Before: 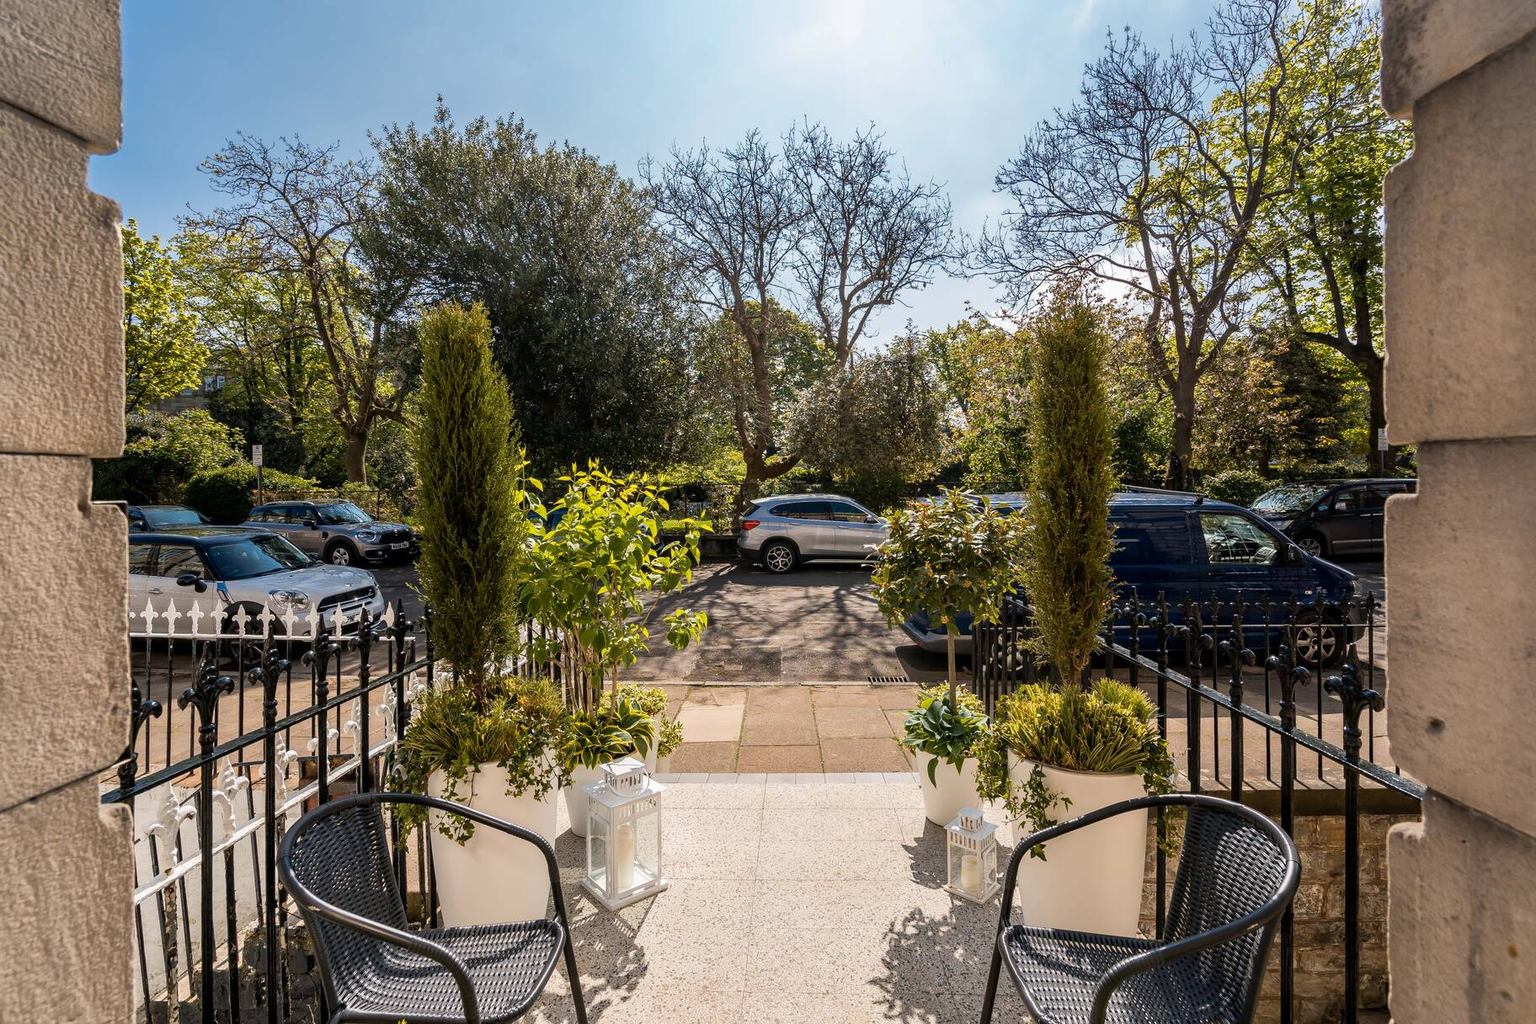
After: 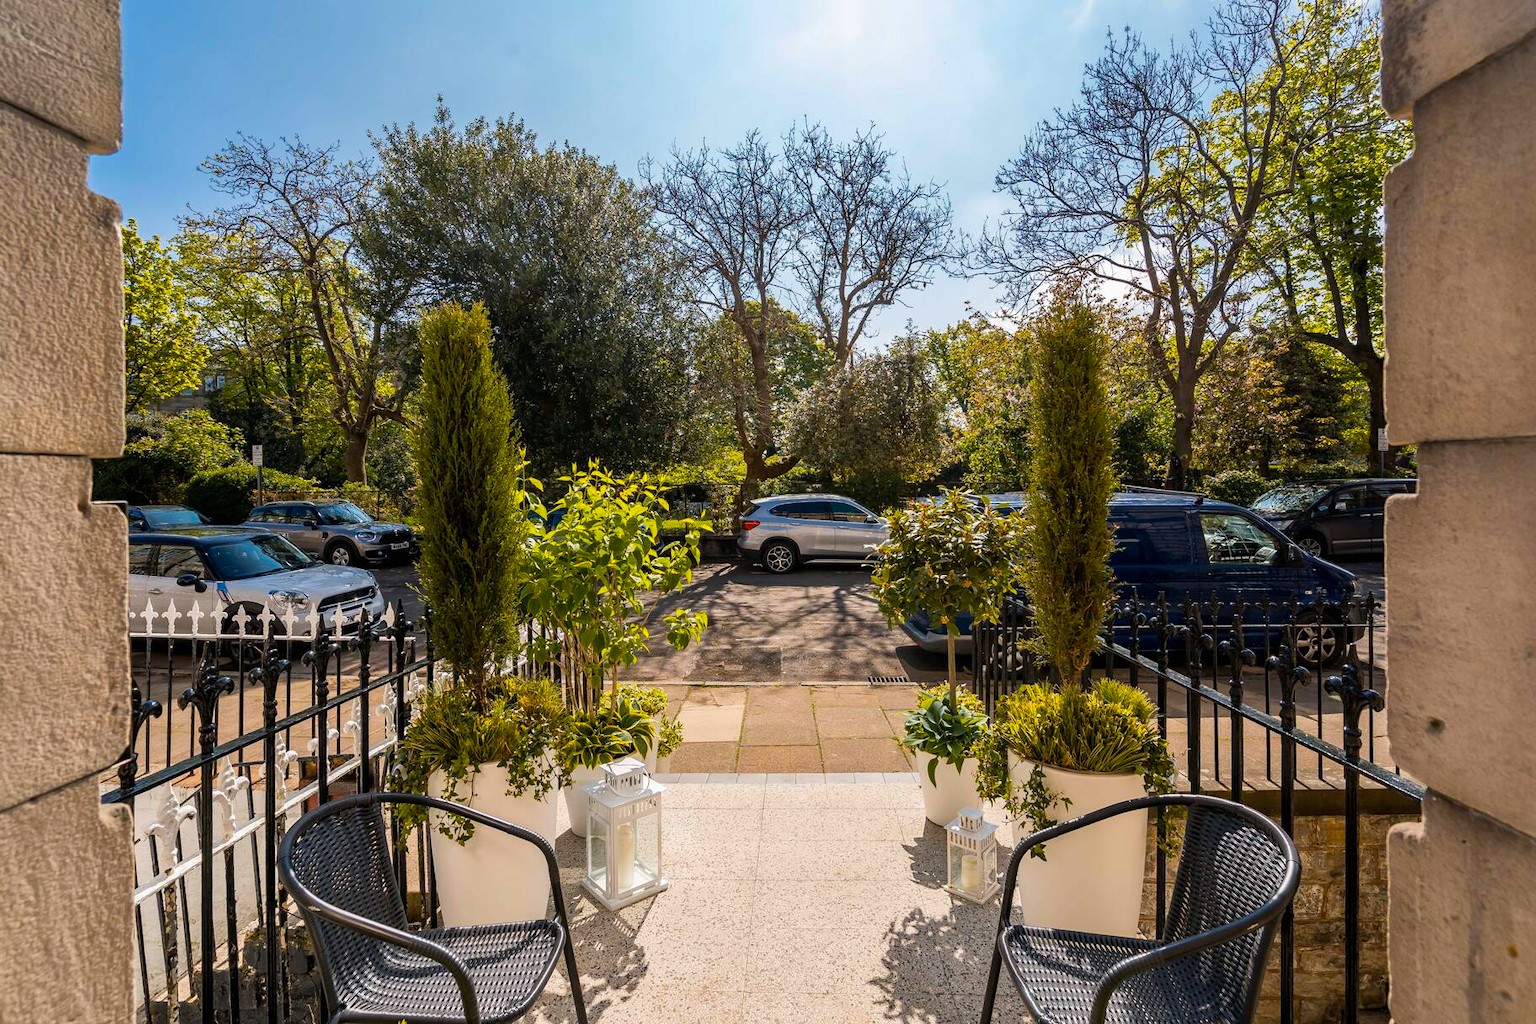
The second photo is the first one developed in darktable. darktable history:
exposure: compensate highlight preservation false
color balance rgb: perceptual saturation grading › global saturation 20%, global vibrance 20%
